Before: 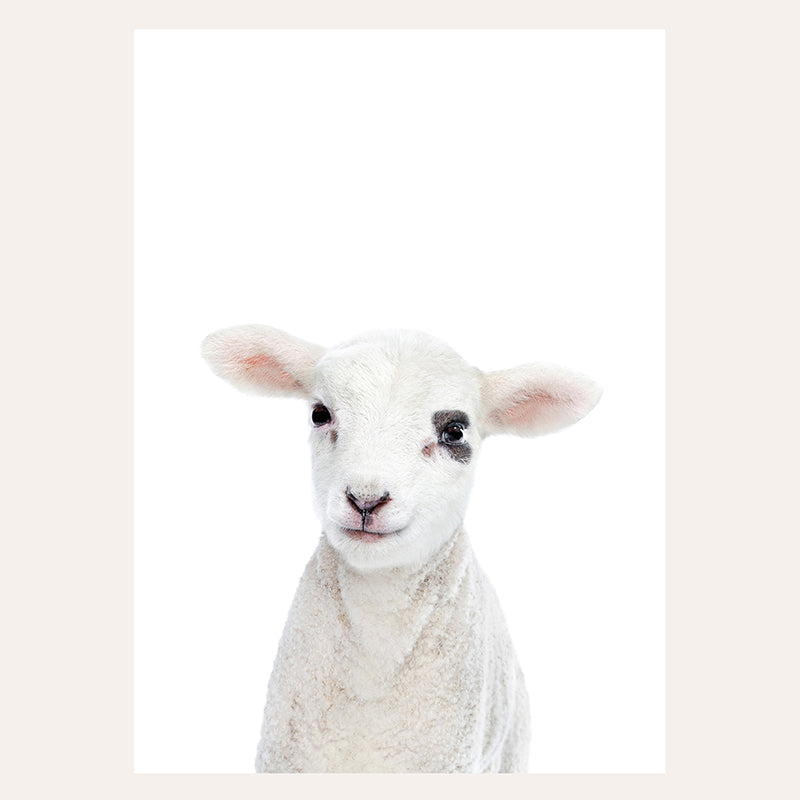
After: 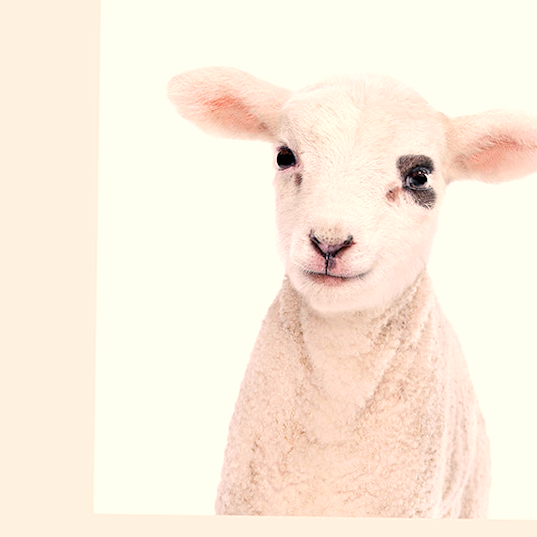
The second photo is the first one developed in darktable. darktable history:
white balance: red 1.127, blue 0.943
crop and rotate: angle -0.82°, left 3.85%, top 31.828%, right 27.992%
velvia: on, module defaults
